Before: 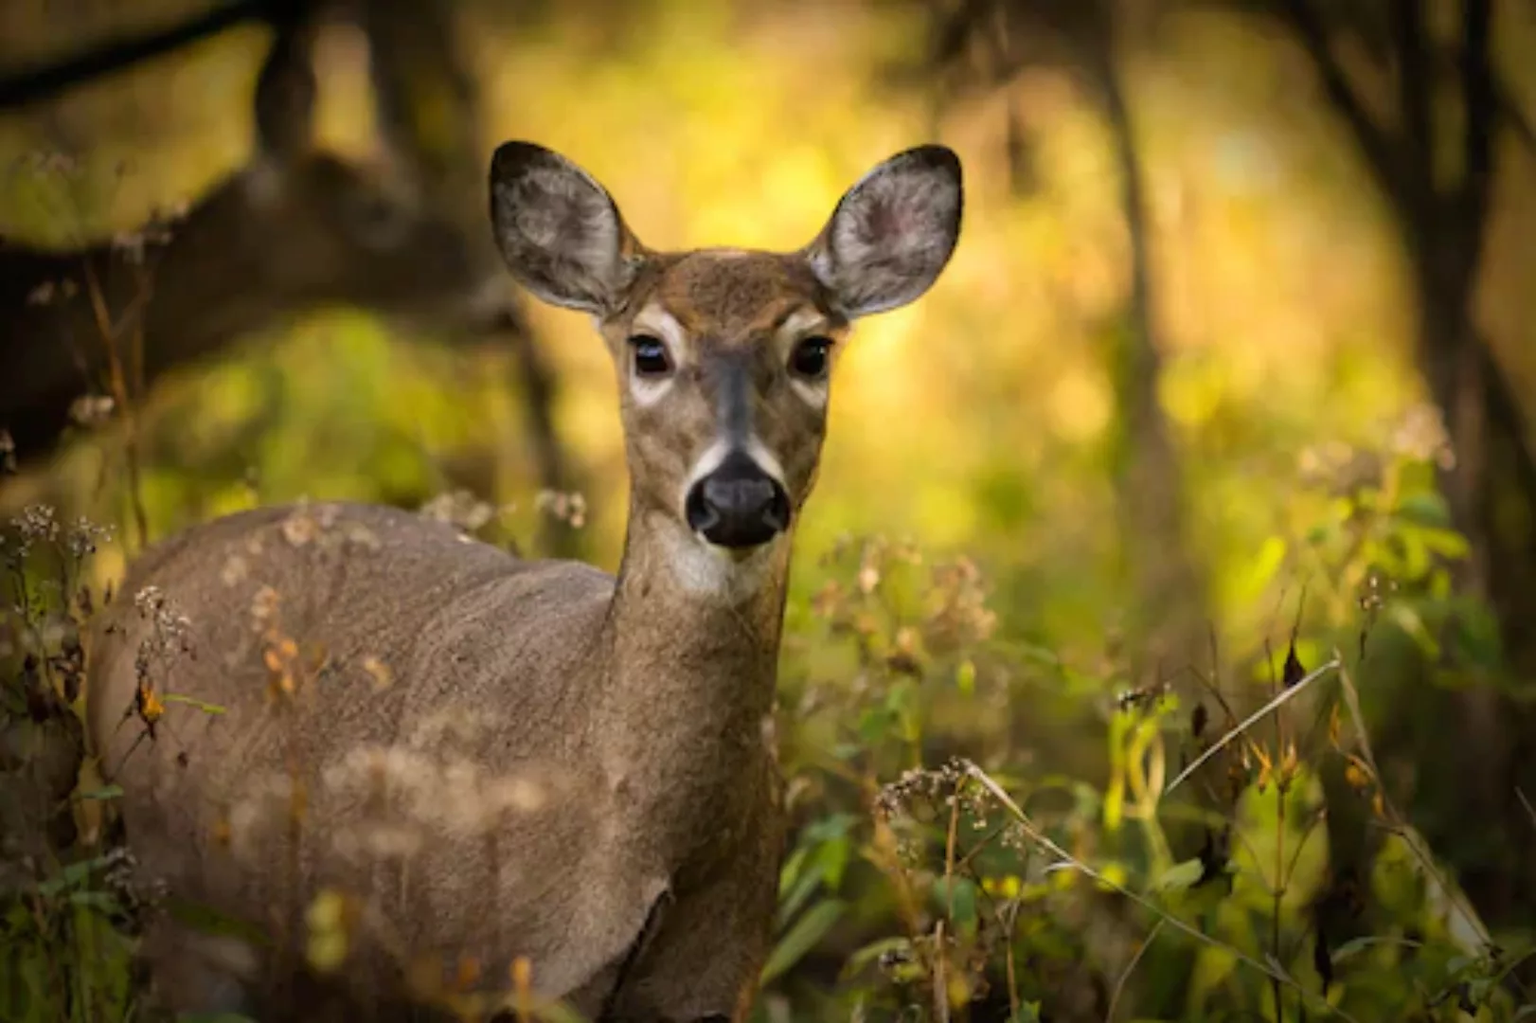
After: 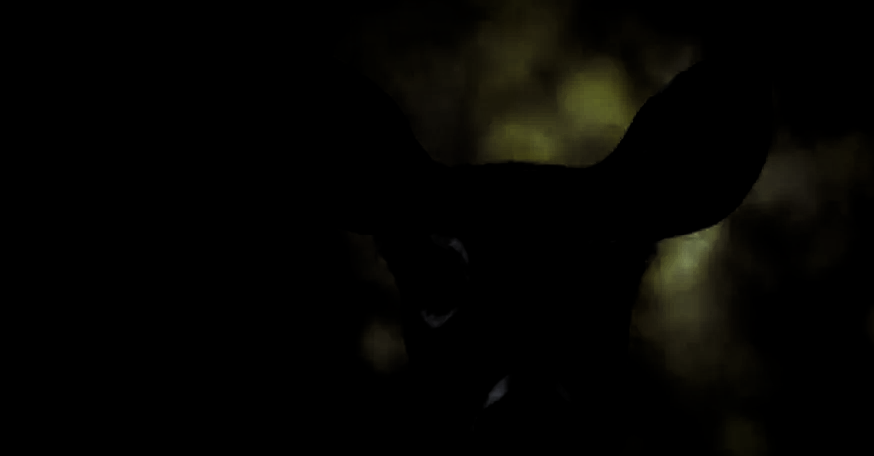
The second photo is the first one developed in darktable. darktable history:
crop: left 15.306%, top 9.065%, right 30.789%, bottom 48.638%
white balance: red 0.948, green 1.02, blue 1.176
contrast brightness saturation: contrast 0.18, saturation 0.3
levels: levels [0.721, 0.937, 0.997]
exposure: exposure -0.21 EV, compensate highlight preservation false
